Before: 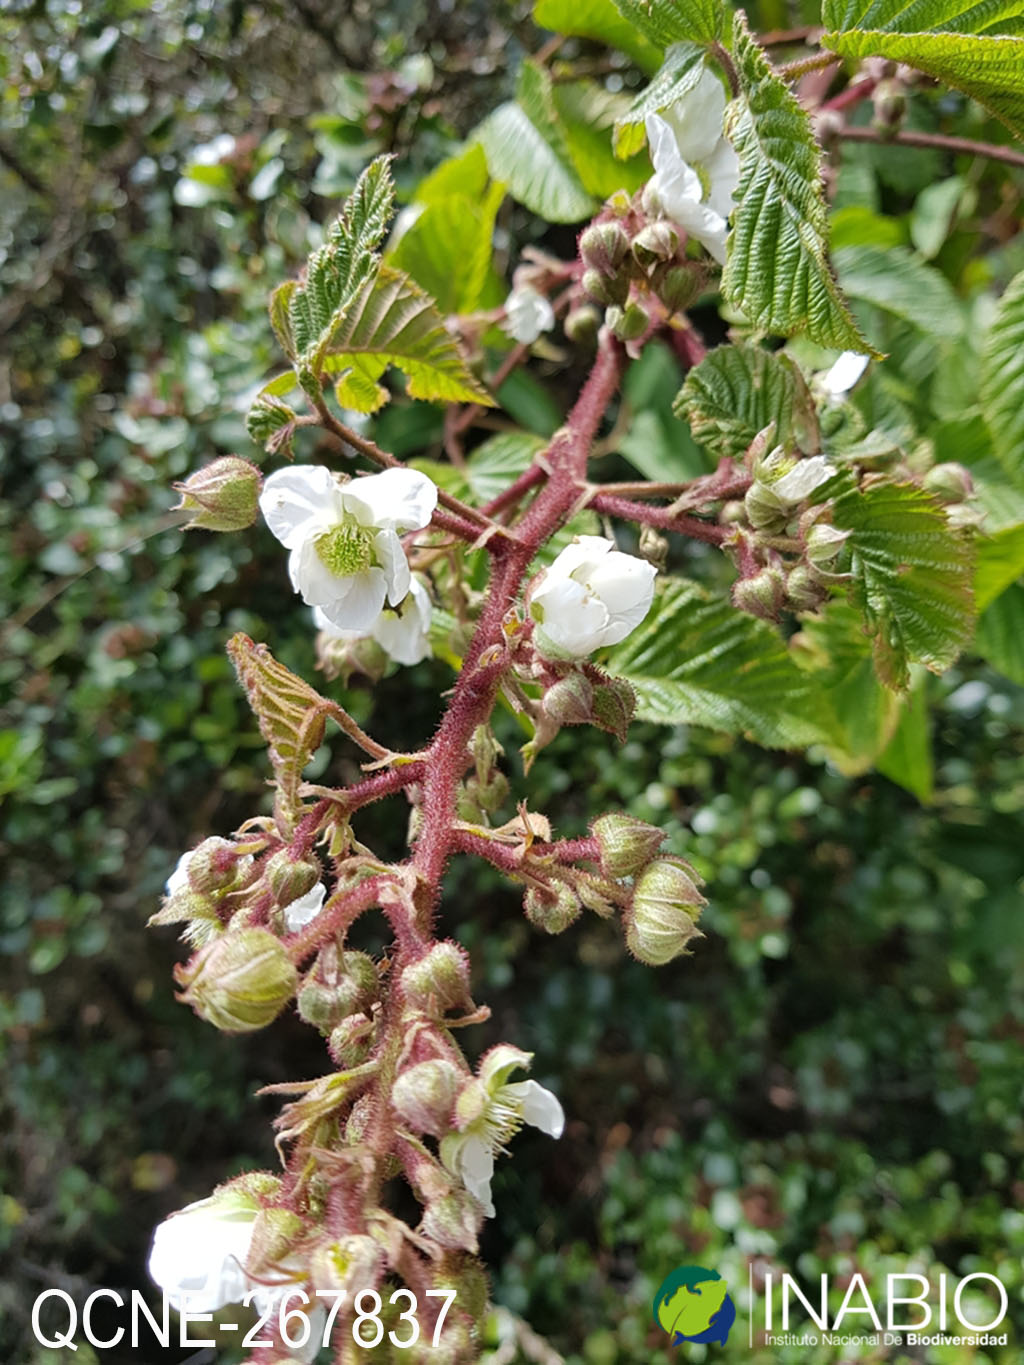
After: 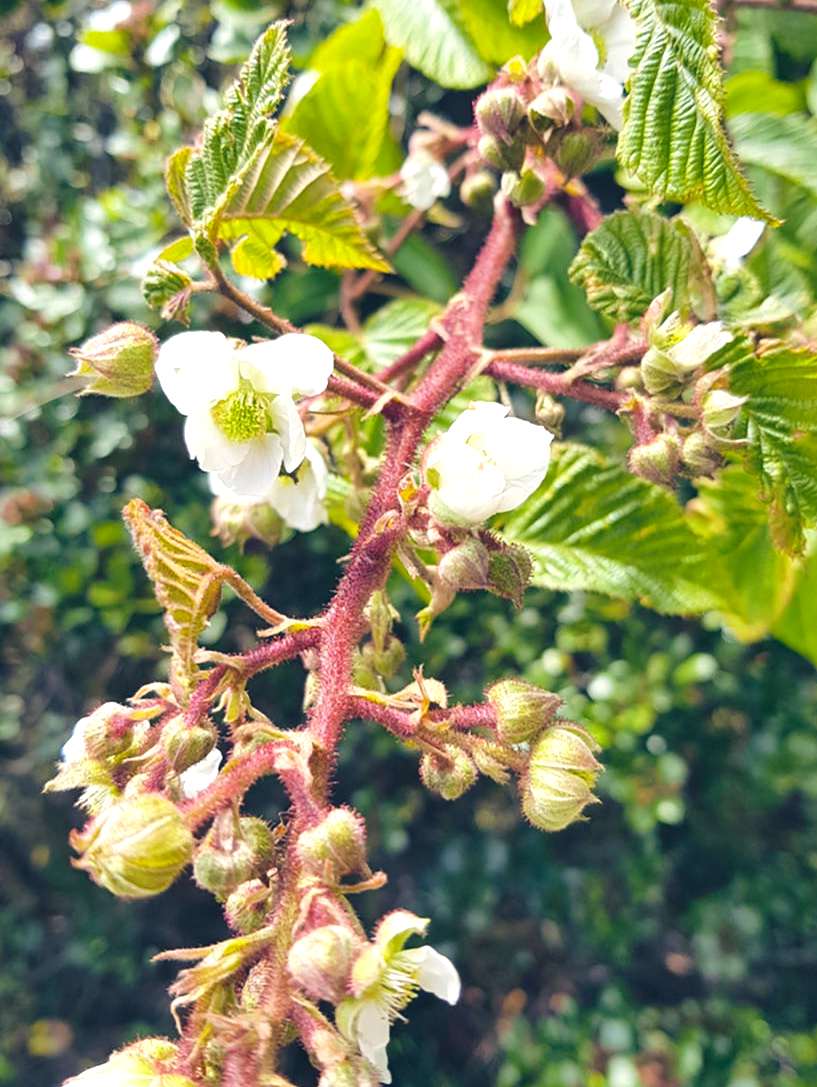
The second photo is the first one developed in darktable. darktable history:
color balance rgb: shadows lift › luminance -40.83%, shadows lift › chroma 13.908%, shadows lift › hue 261.02°, power › luminance -3.538%, power › chroma 0.544%, power › hue 38.91°, global offset › luminance 0.768%, linear chroma grading › global chroma 6.983%, perceptual saturation grading › global saturation 29.575%, contrast -19.685%
crop and rotate: left 10.175%, top 9.88%, right 9.946%, bottom 10.414%
color correction: highlights a* 2.9, highlights b* 5.01, shadows a* -1.98, shadows b* -4.9, saturation 0.802
exposure: black level correction 0, exposure 1.199 EV, compensate highlight preservation false
